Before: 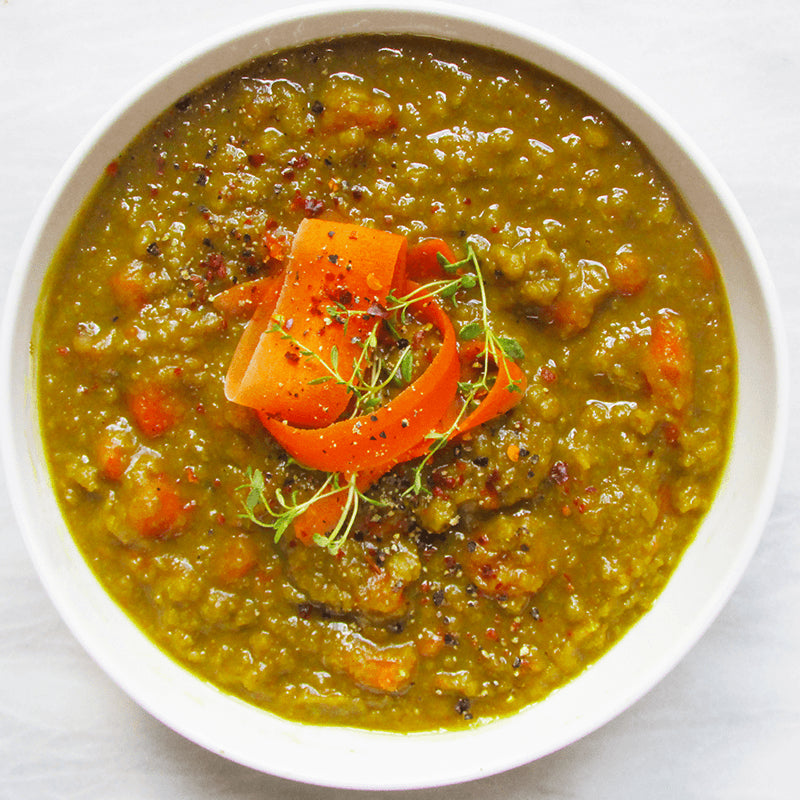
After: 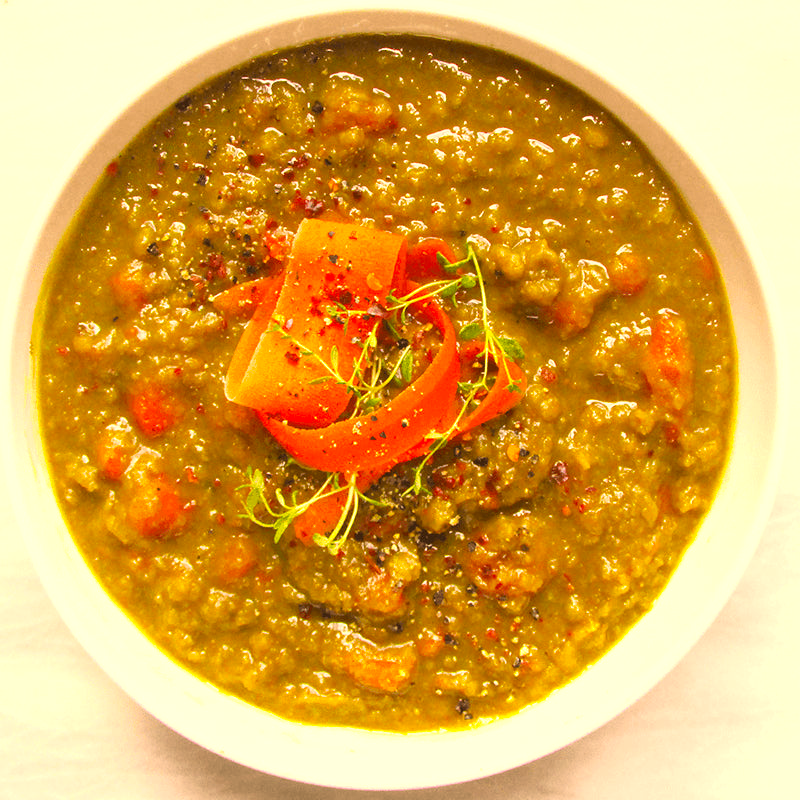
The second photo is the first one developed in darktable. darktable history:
color correction: highlights a* 15, highlights b* 31.55
exposure: black level correction 0, exposure 0.5 EV, compensate highlight preservation false
